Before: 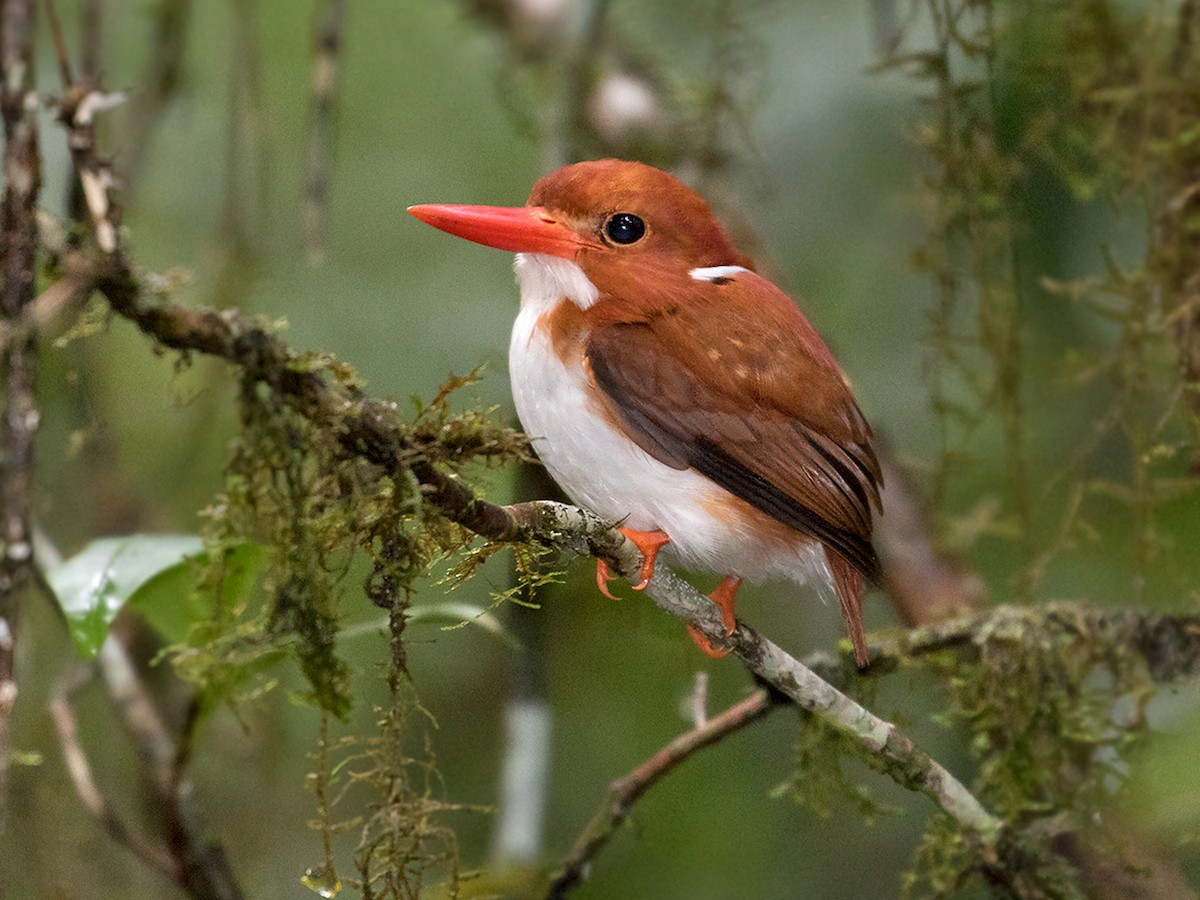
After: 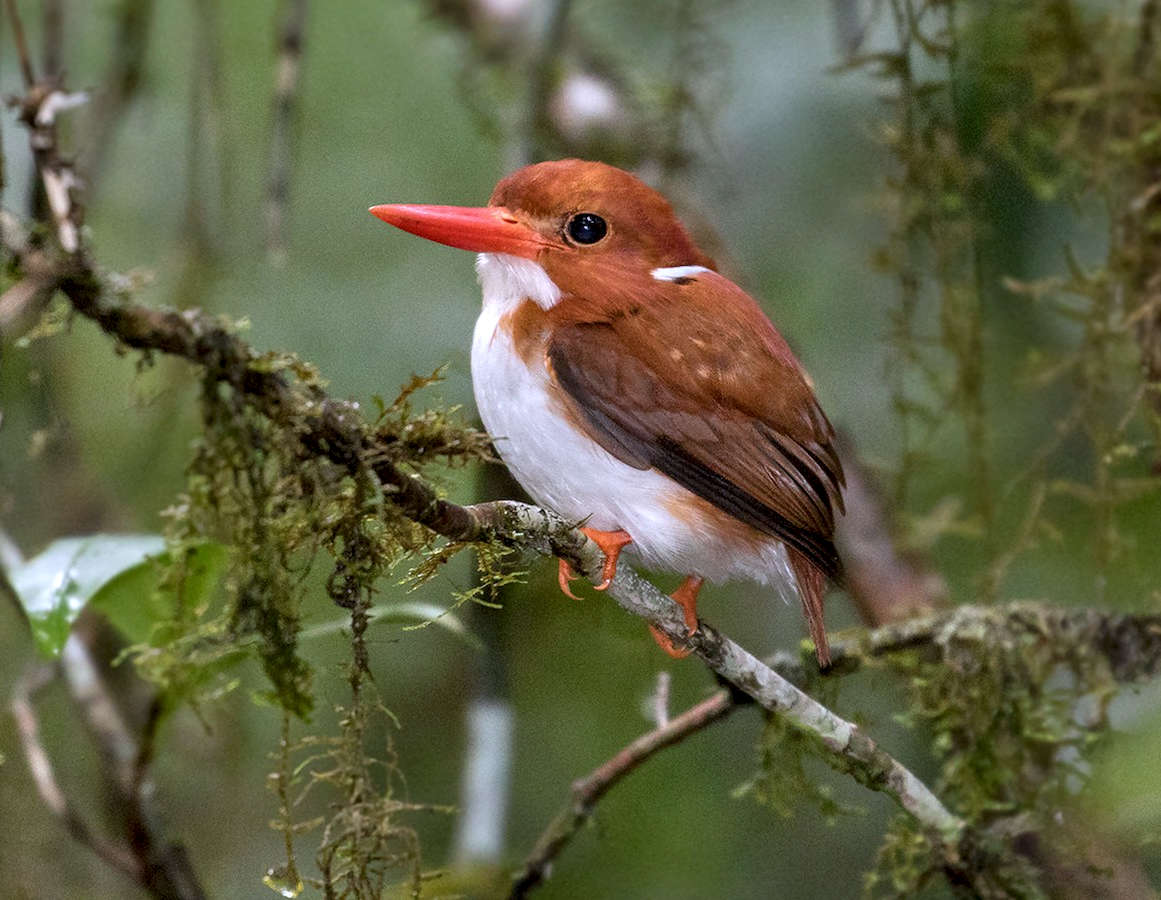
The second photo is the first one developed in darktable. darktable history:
white balance: red 0.967, blue 1.119, emerald 0.756
crop and rotate: left 3.238%
local contrast: on, module defaults
